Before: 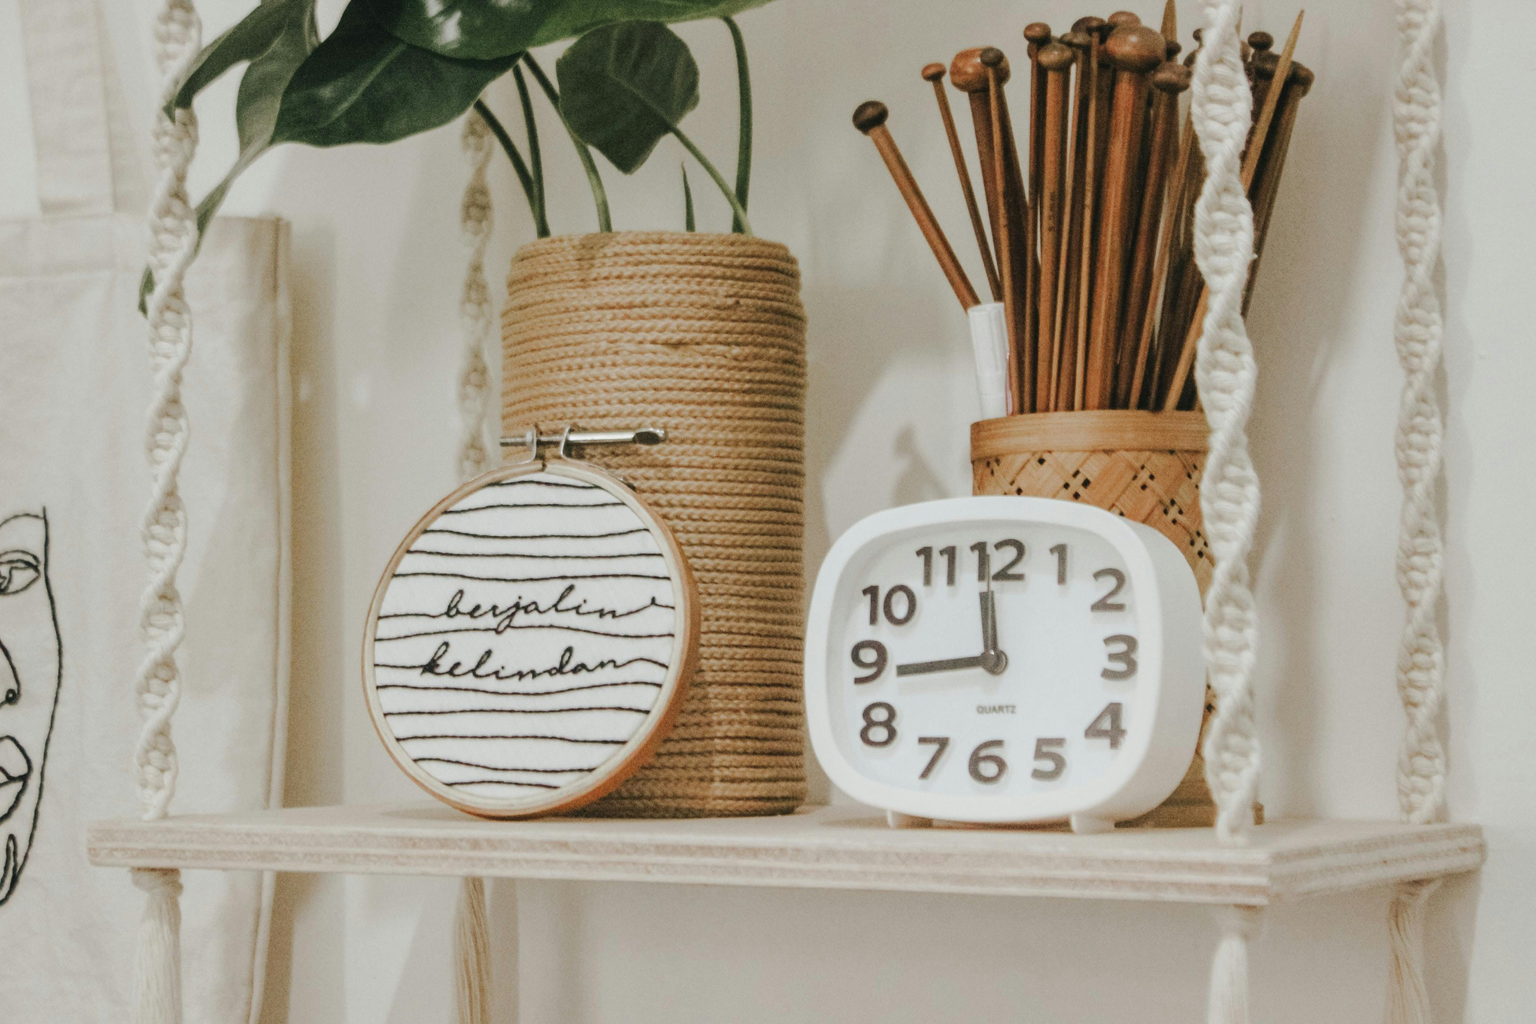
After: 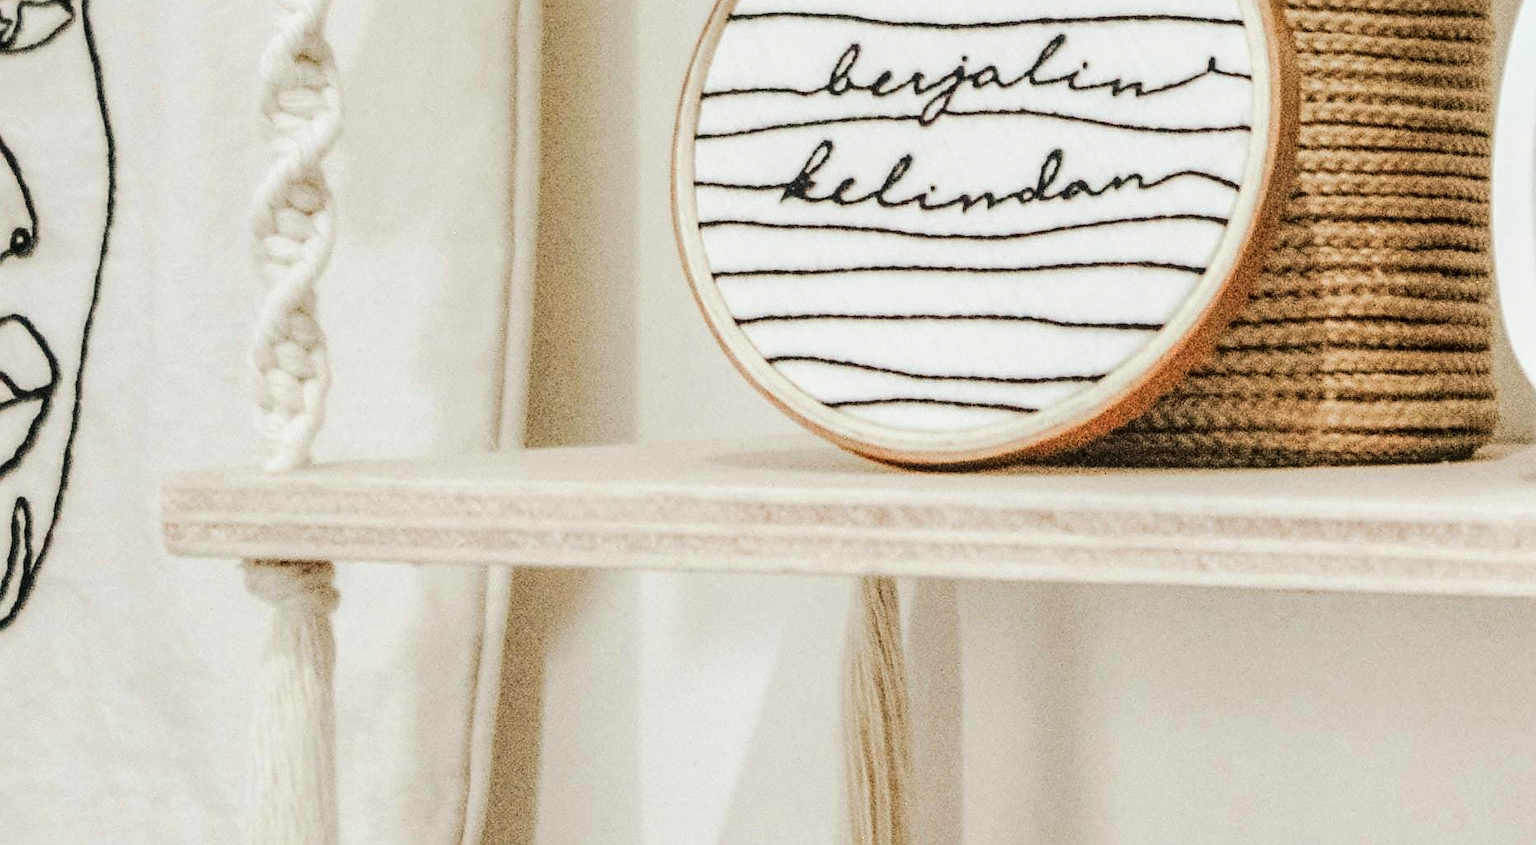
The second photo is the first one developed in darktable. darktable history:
local contrast: highlights 63%, detail 143%, midtone range 0.421
sharpen: on, module defaults
crop and rotate: top 55.304%, right 46.092%, bottom 0.136%
base curve: curves: ch0 [(0, 0) (0.036, 0.025) (0.121, 0.166) (0.206, 0.329) (0.605, 0.79) (1, 1)], preserve colors average RGB
